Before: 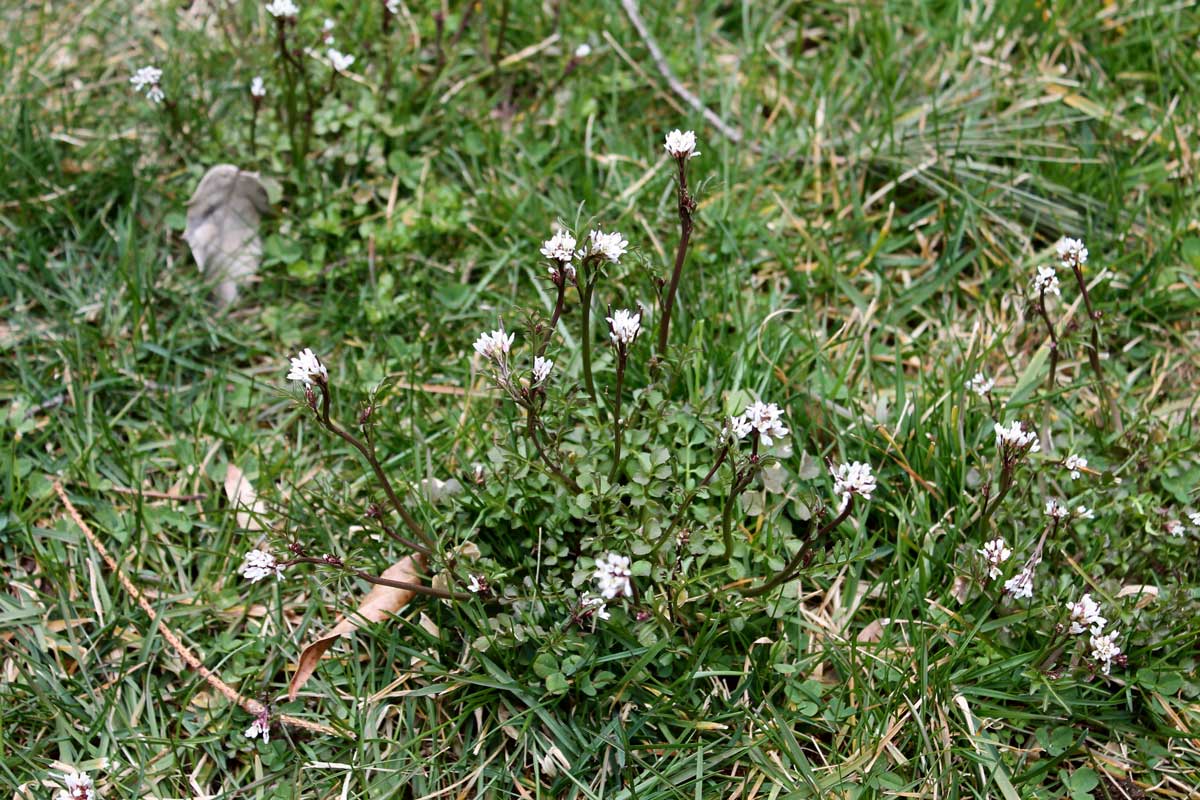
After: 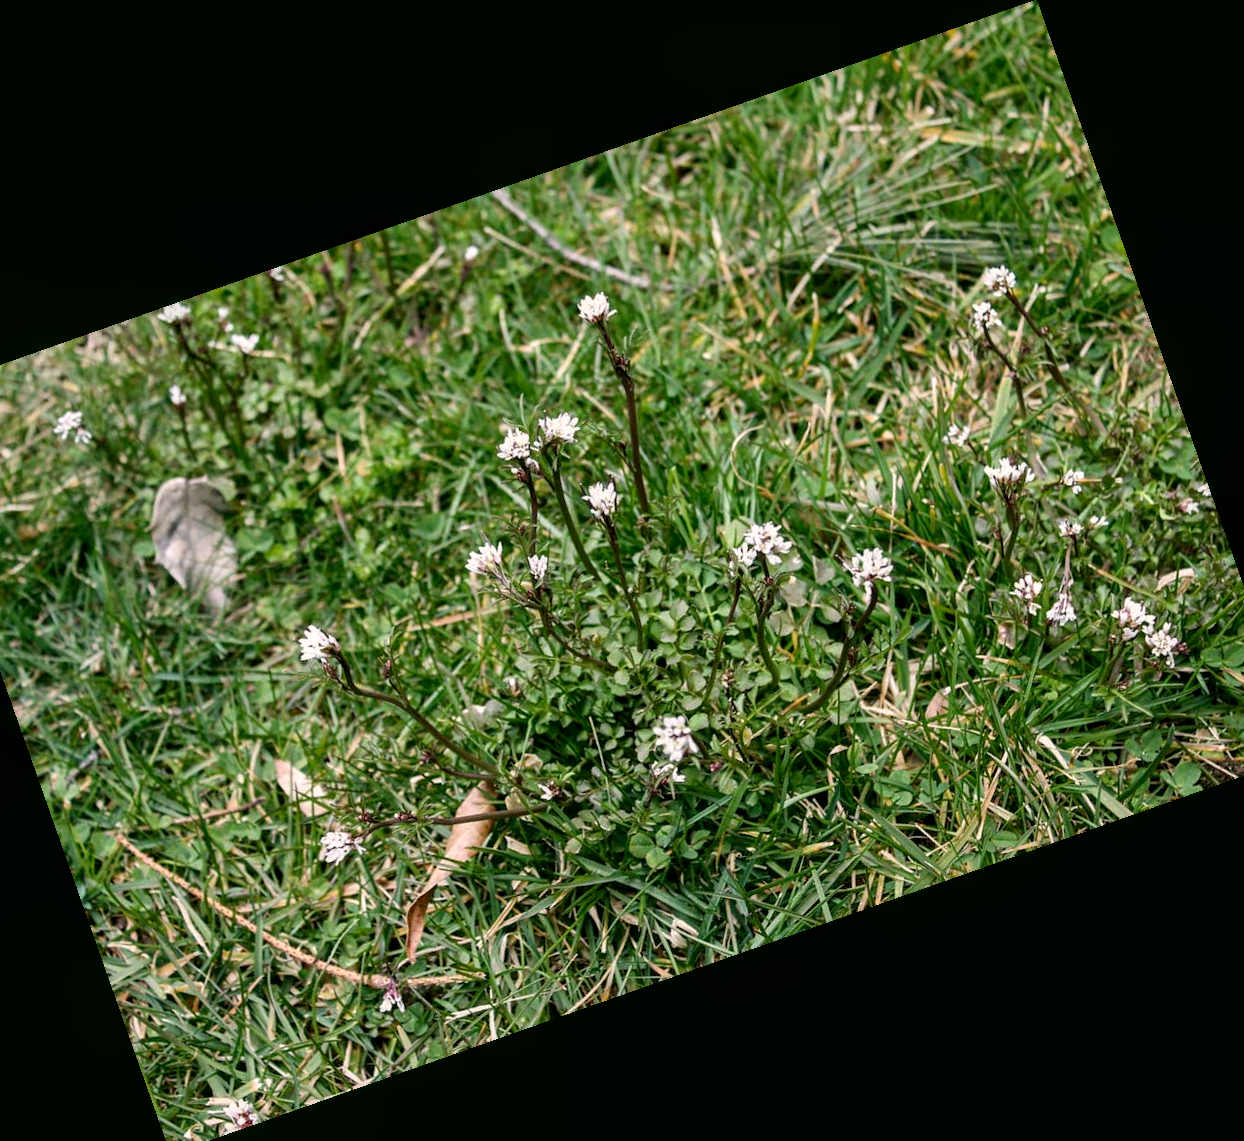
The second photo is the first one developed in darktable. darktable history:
crop and rotate: angle 19.43°, left 6.812%, right 4.125%, bottom 1.087%
local contrast: on, module defaults
color correction: highlights a* 4.02, highlights b* 4.98, shadows a* -7.55, shadows b* 4.98
